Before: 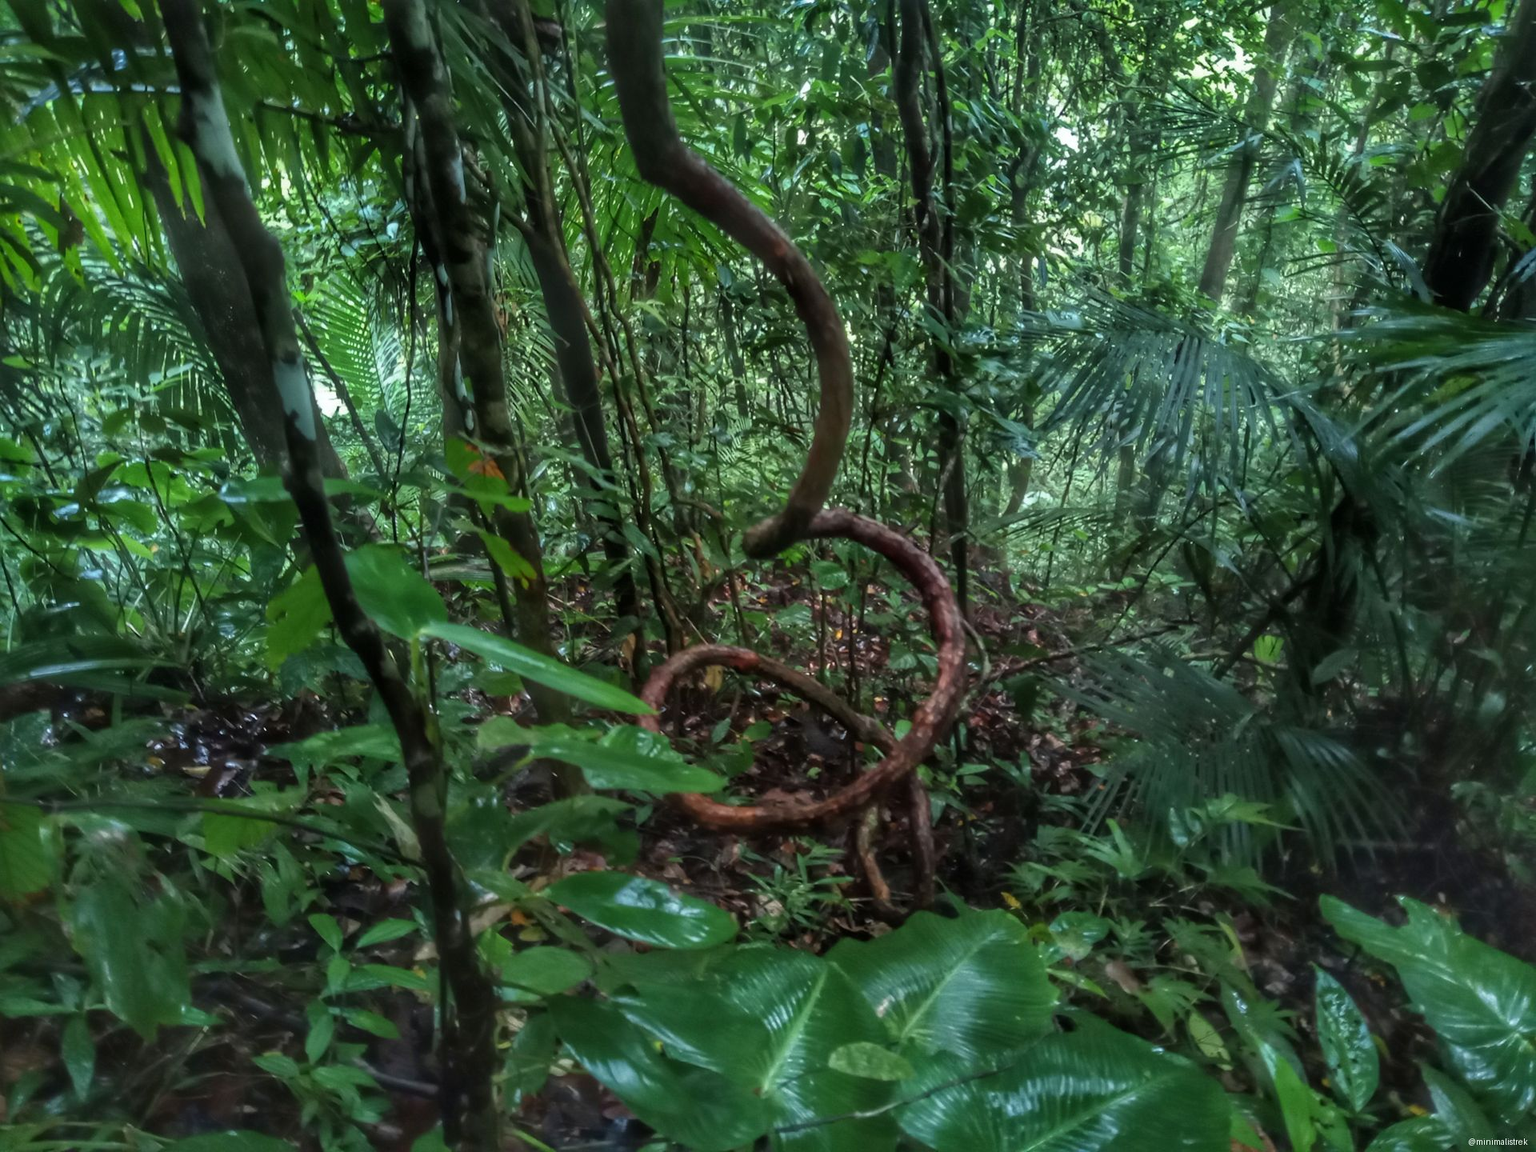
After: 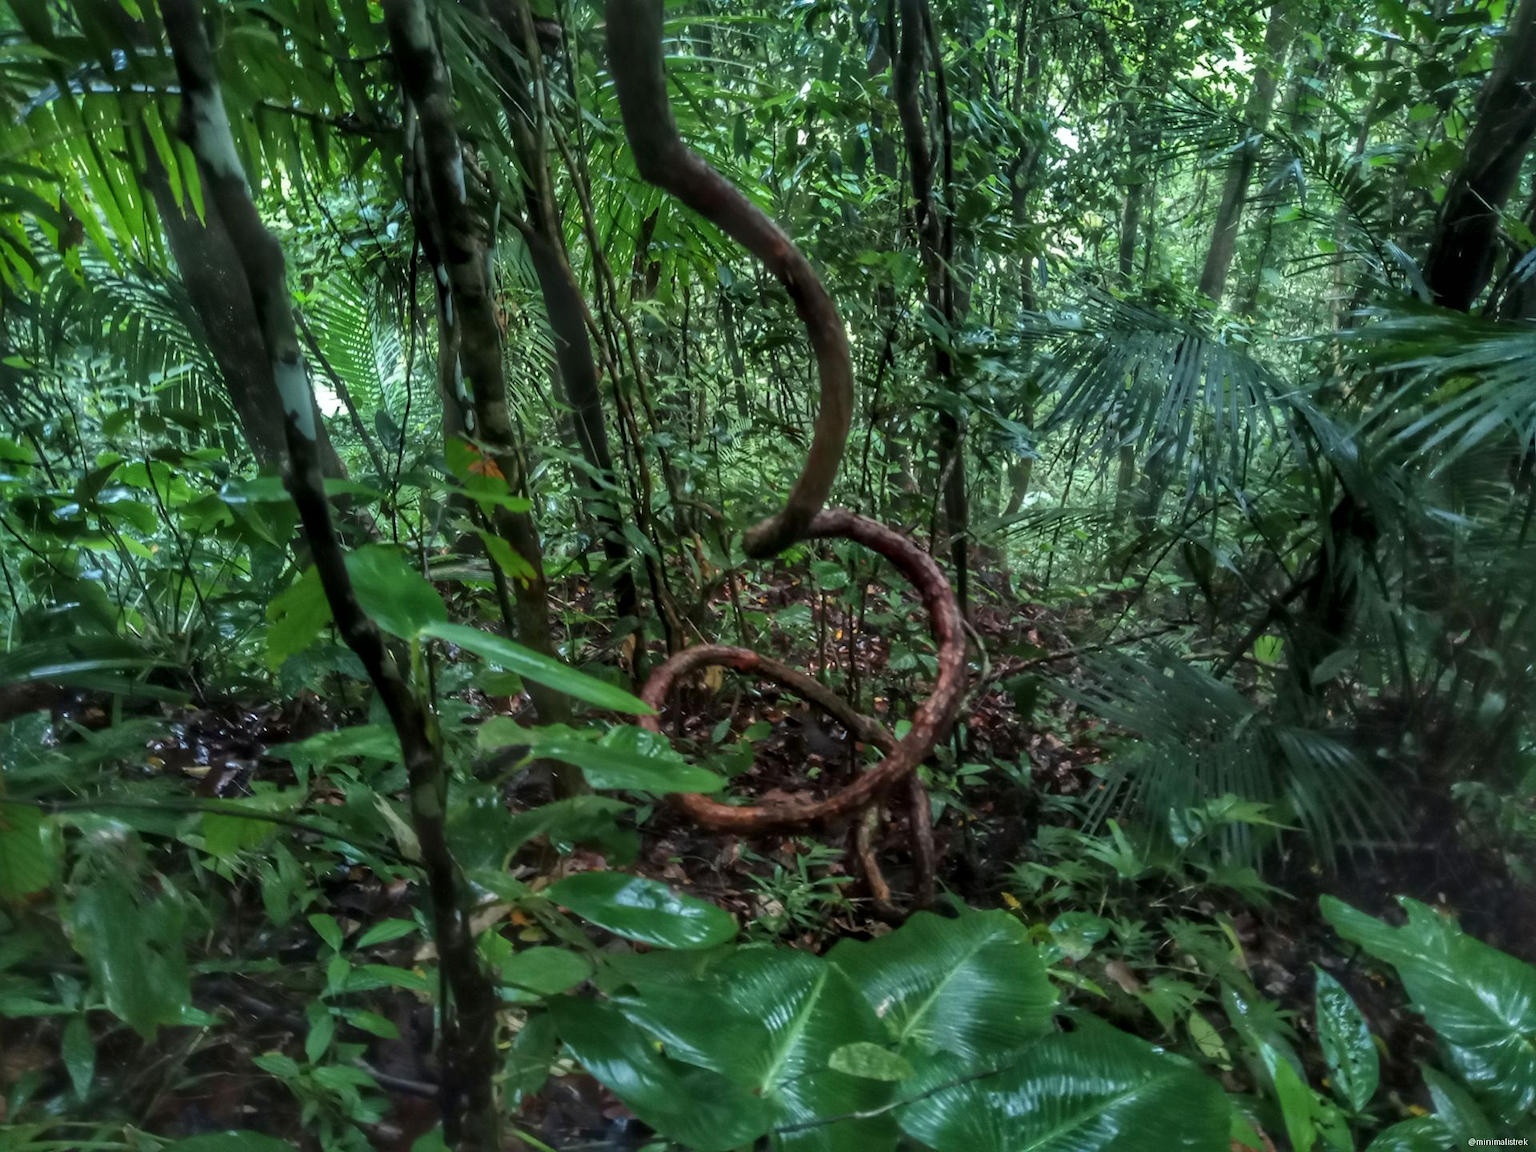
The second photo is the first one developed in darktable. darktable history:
local contrast: mode bilateral grid, contrast 20, coarseness 50, detail 120%, midtone range 0.2
white balance: emerald 1
